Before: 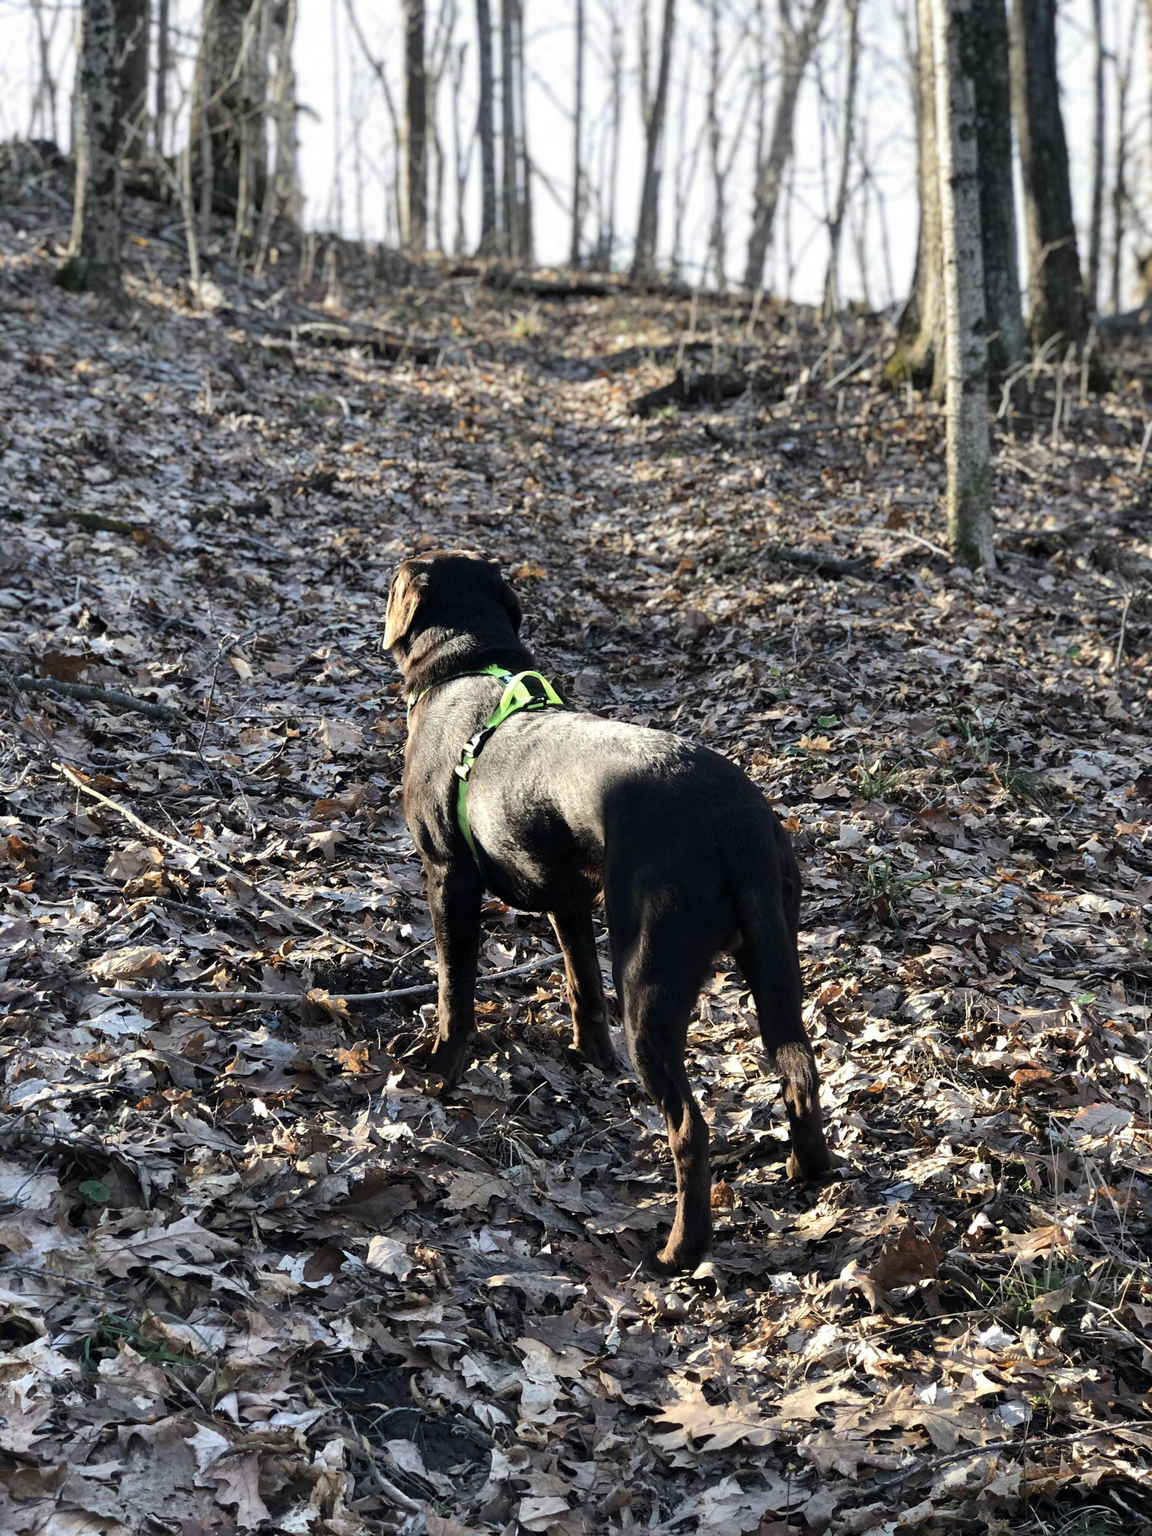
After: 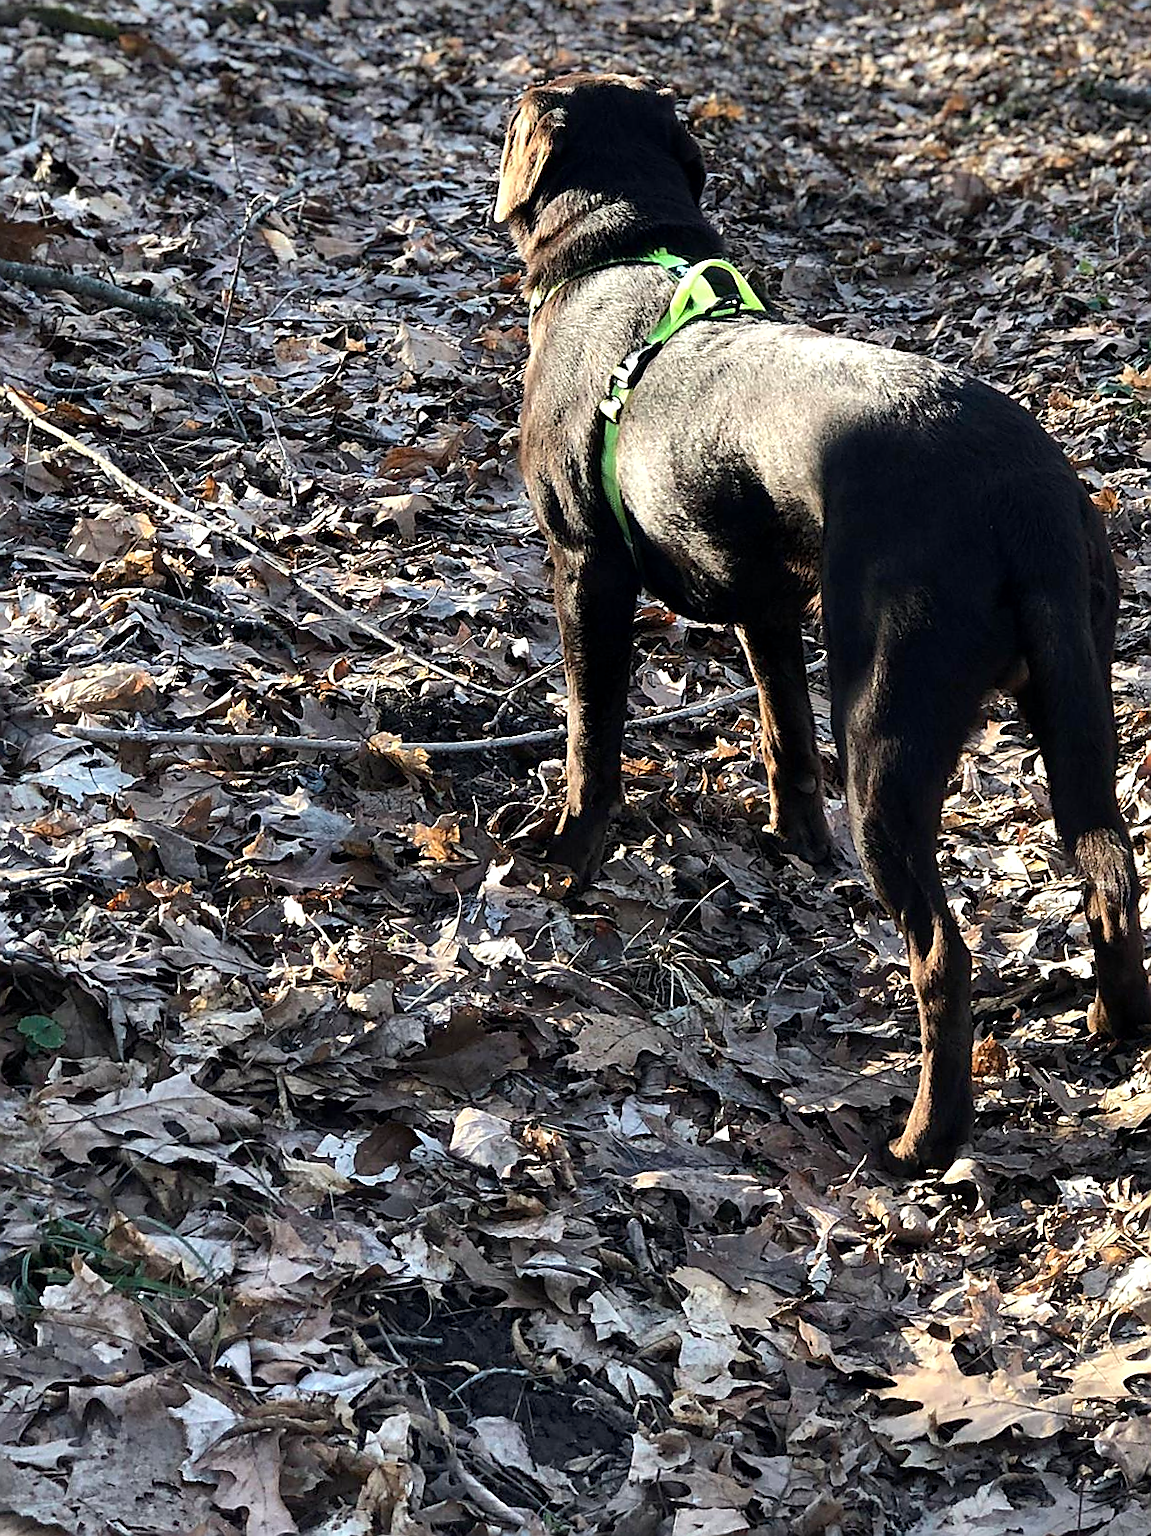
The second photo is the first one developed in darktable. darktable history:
sharpen: radius 1.371, amount 1.26, threshold 0.653
crop and rotate: angle -1.22°, left 3.856%, top 31.976%, right 28.156%
exposure: black level correction 0.001, exposure 0.141 EV, compensate highlight preservation false
